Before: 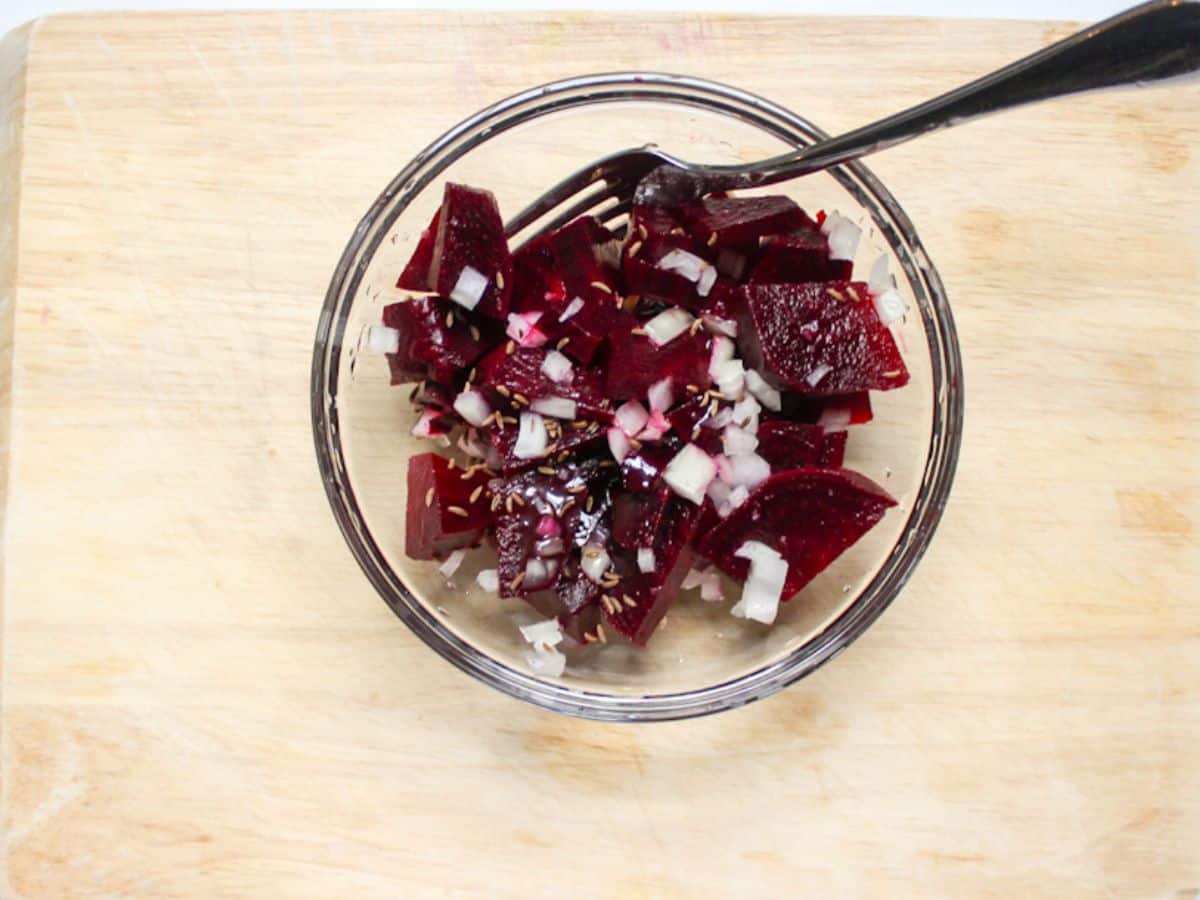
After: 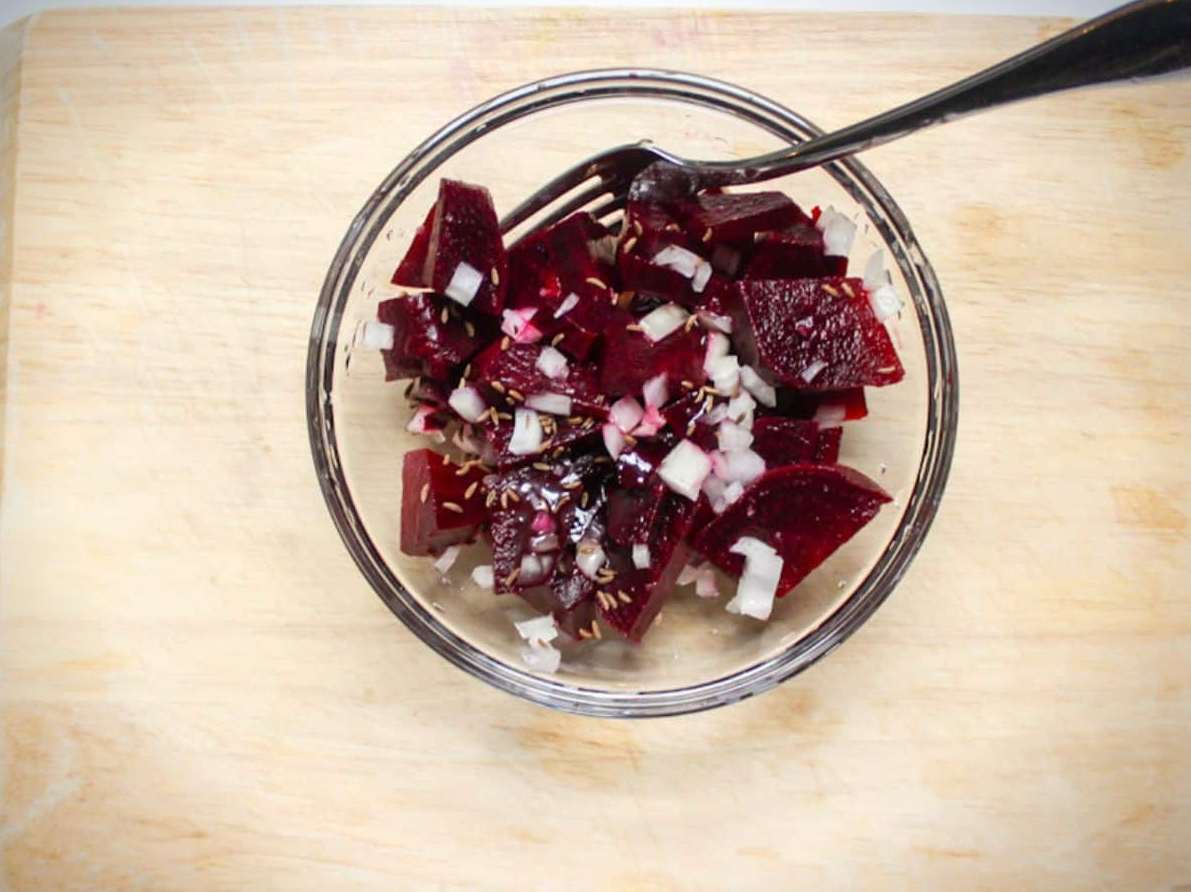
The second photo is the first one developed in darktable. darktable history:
vignetting: fall-off start 88.53%, fall-off radius 44.2%, saturation 0.376, width/height ratio 1.161
crop: left 0.434%, top 0.485%, right 0.244%, bottom 0.386%
